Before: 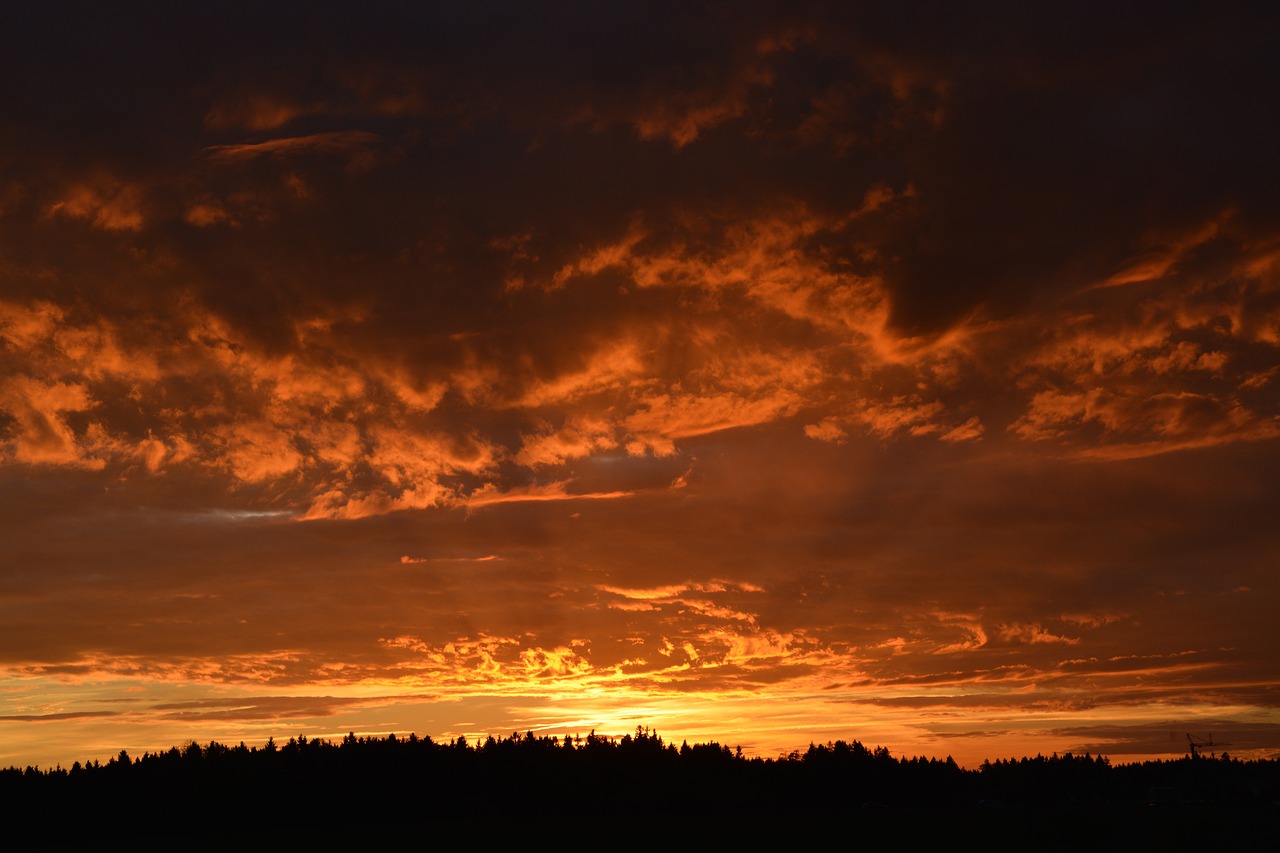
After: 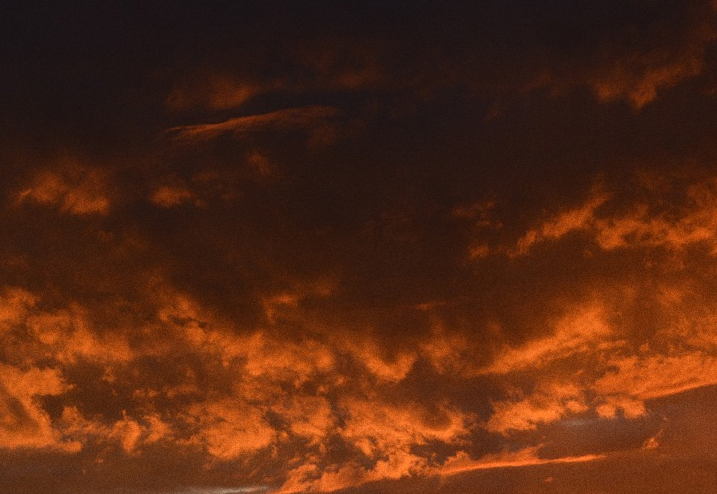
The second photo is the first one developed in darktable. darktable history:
grain: on, module defaults
crop and rotate: left 3.047%, top 7.509%, right 42.236%, bottom 37.598%
rotate and perspective: rotation -2.22°, lens shift (horizontal) -0.022, automatic cropping off
